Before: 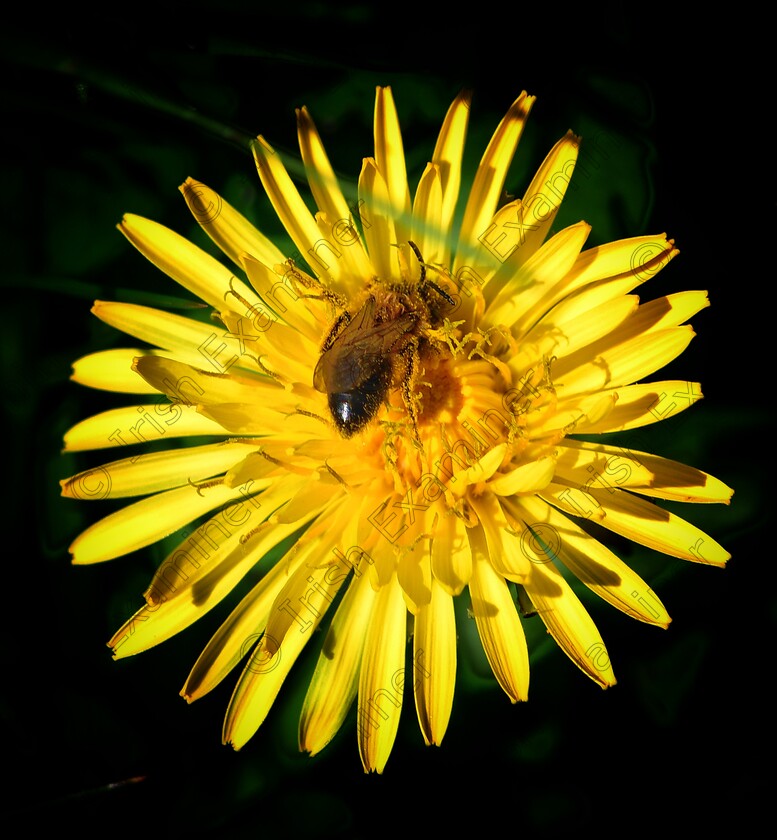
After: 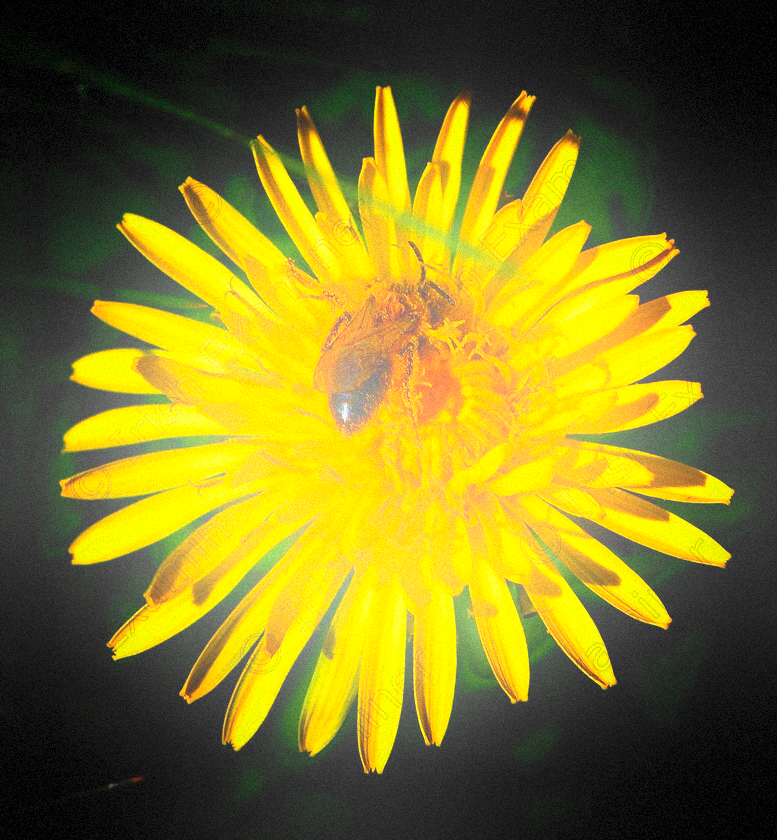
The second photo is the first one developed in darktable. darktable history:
bloom: on, module defaults
grain: mid-tones bias 0%
contrast brightness saturation: contrast 0.2, brightness 0.16, saturation 0.22
